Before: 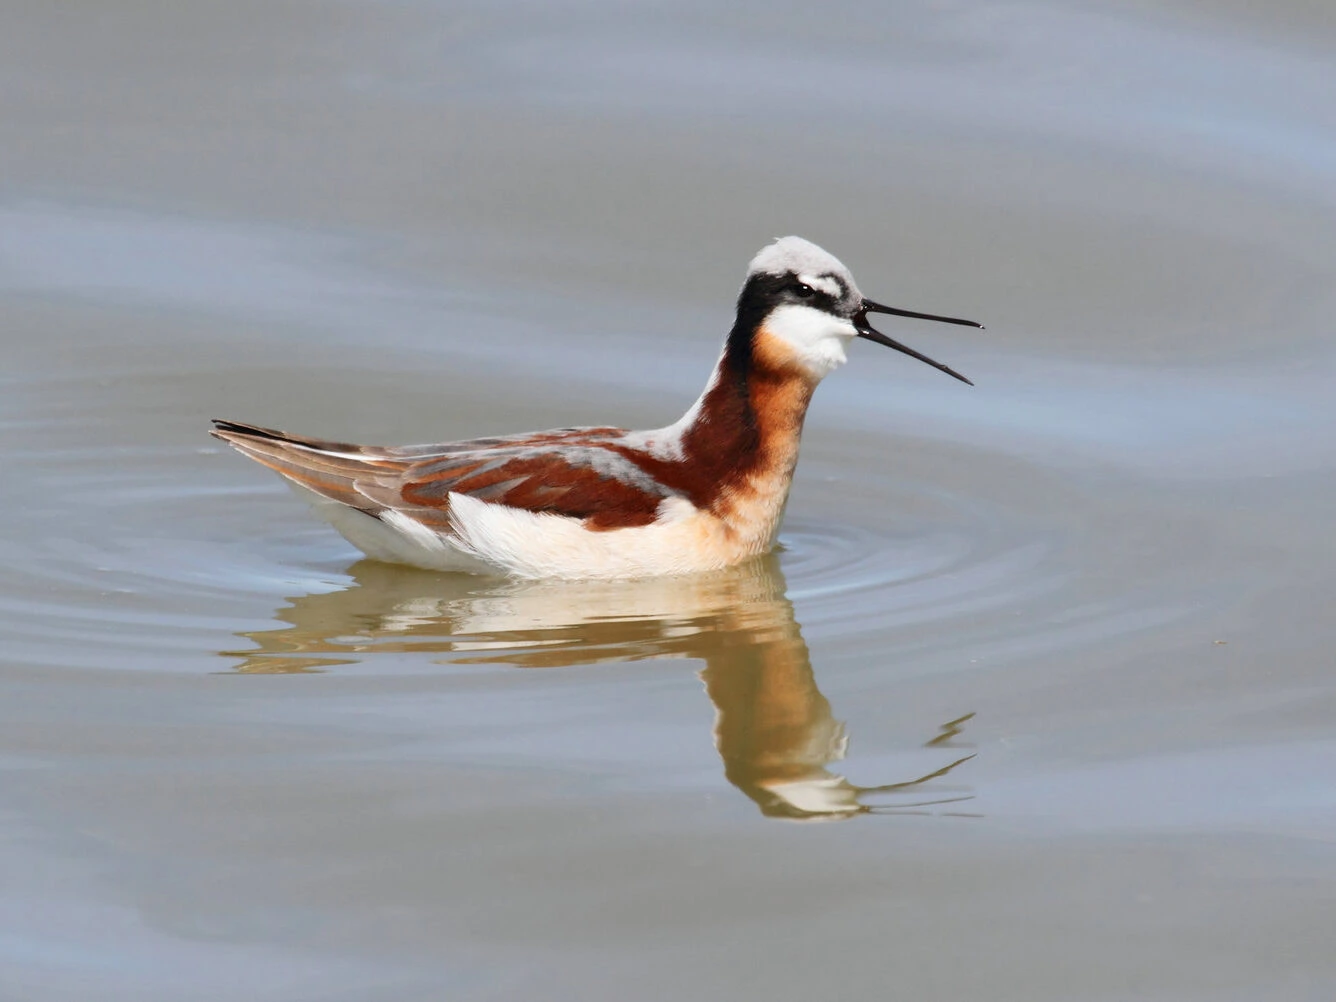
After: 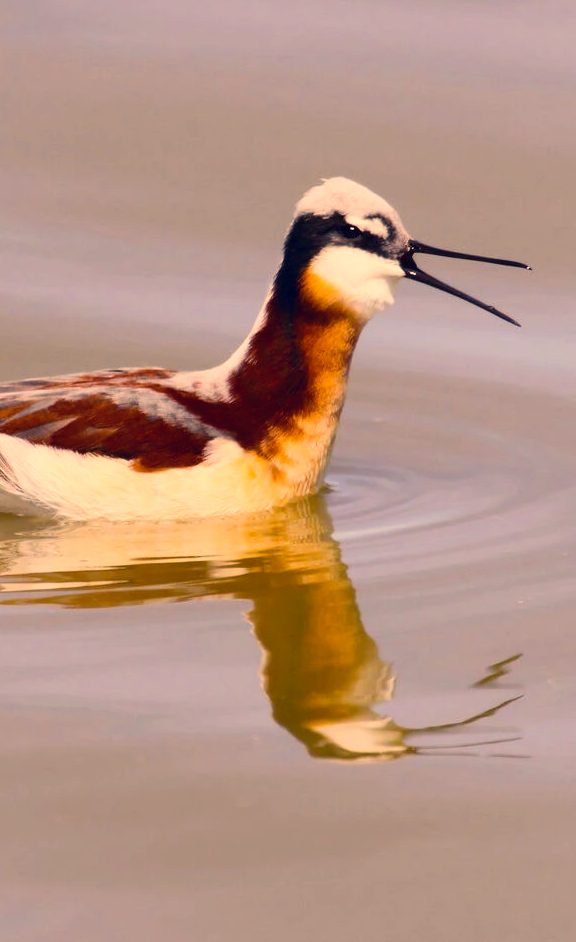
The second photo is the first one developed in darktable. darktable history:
color correction: highlights a* 20.18, highlights b* 26.88, shadows a* 3.38, shadows b* -17.87, saturation 0.754
crop: left 33.928%, top 5.975%, right 22.921%
color balance rgb: highlights gain › chroma 2.991%, highlights gain › hue 73.83°, perceptual saturation grading › global saturation 50.904%, global vibrance 32.975%
contrast brightness saturation: contrast 0.152, brightness -0.008, saturation 0.1
